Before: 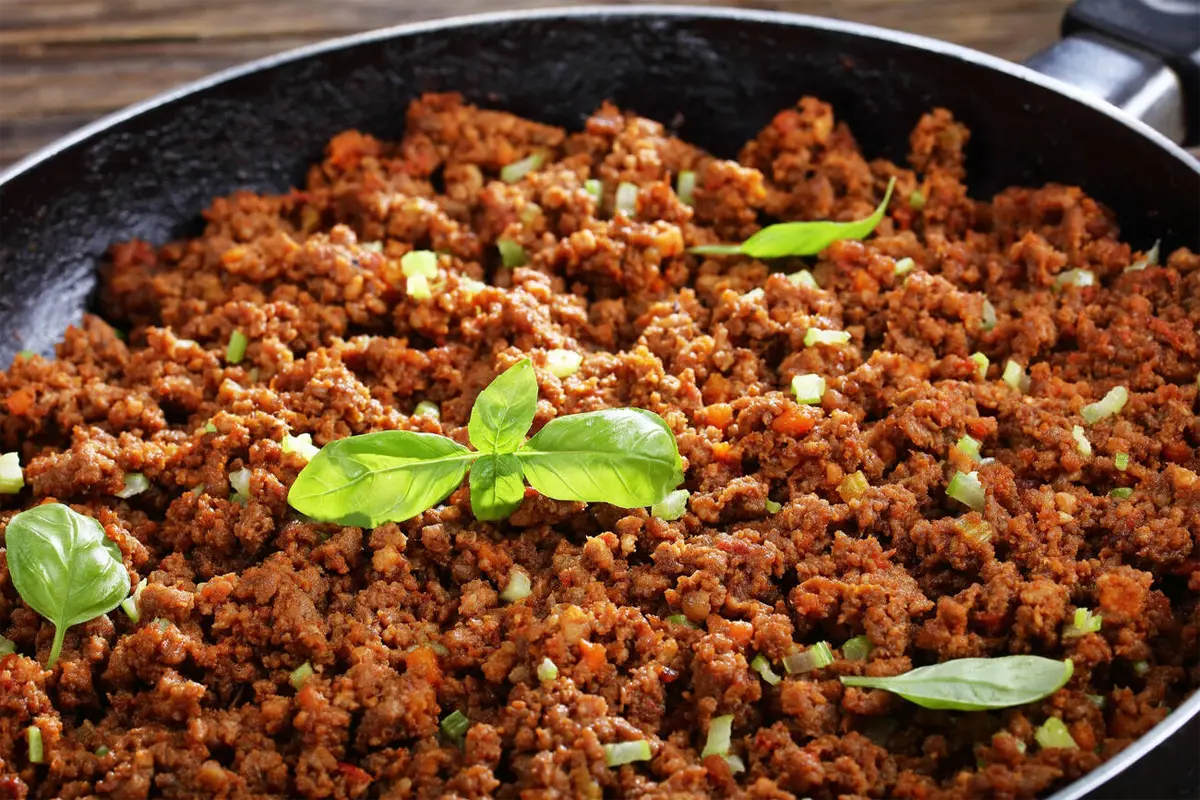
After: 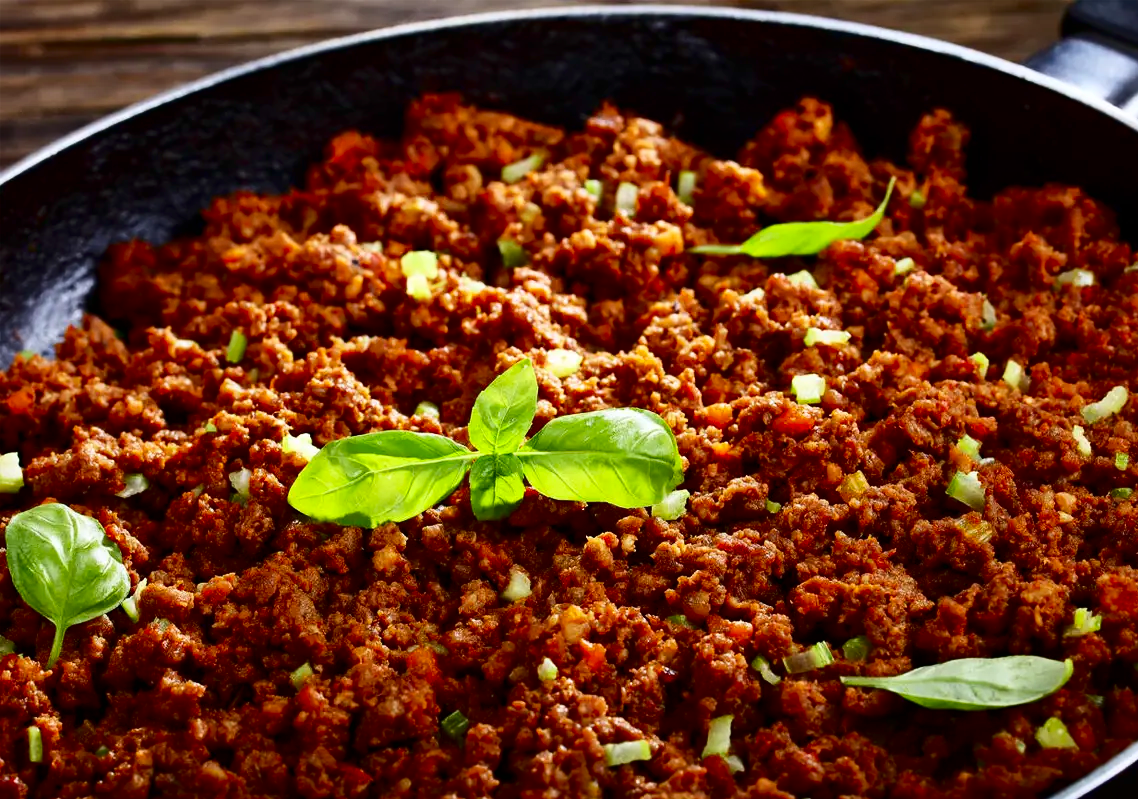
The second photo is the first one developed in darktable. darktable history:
contrast brightness saturation: contrast 0.22, brightness -0.19, saturation 0.24
crop and rotate: right 5.167%
